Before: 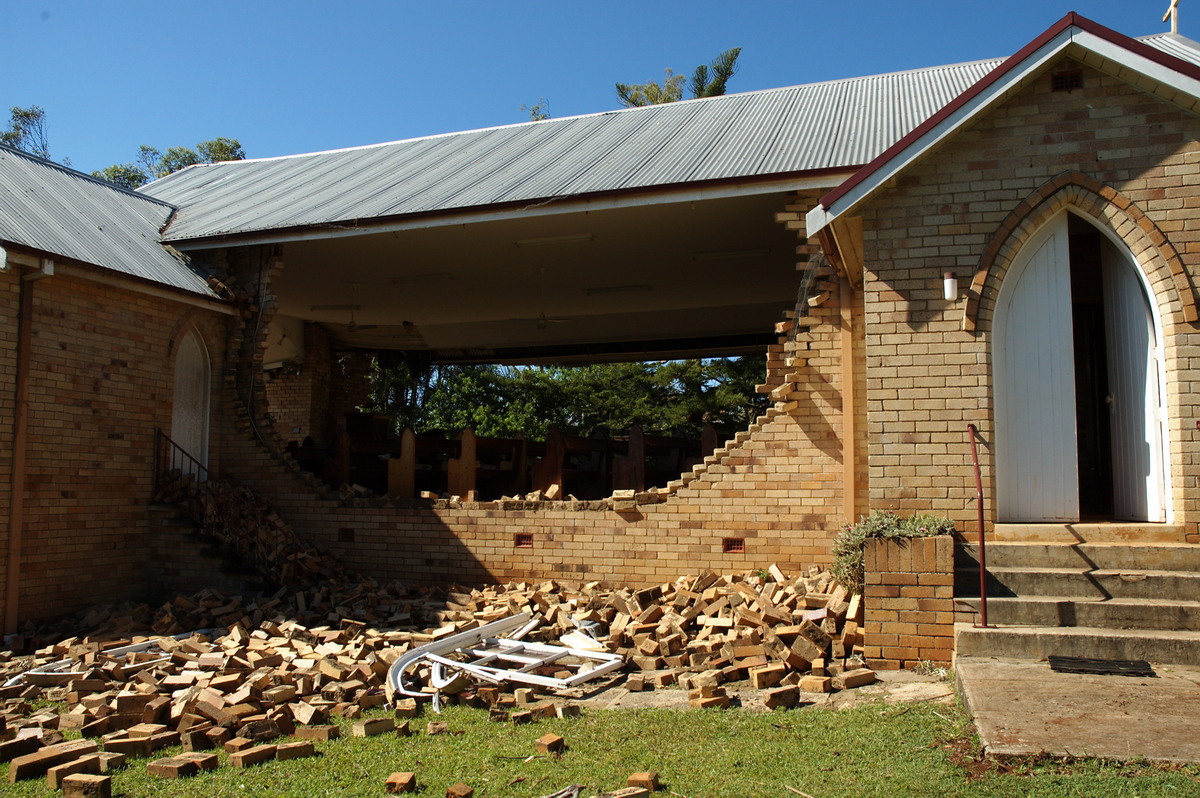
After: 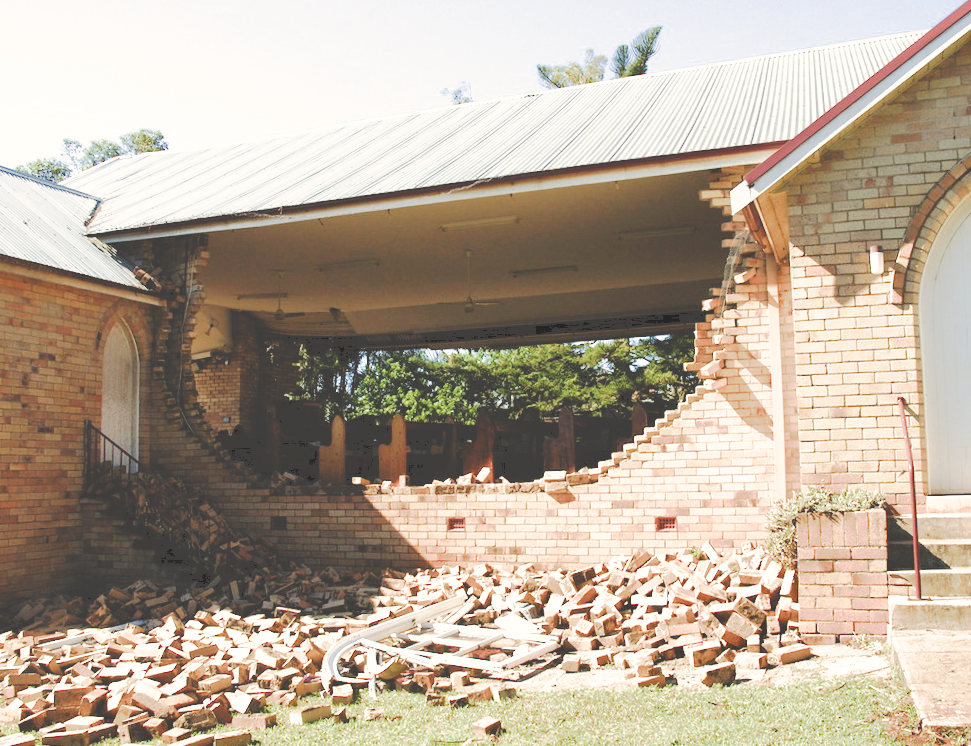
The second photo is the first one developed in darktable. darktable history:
crop and rotate: angle 1.39°, left 4.36%, top 0.607%, right 11.734%, bottom 2.431%
exposure: black level correction 0.001, exposure 2.685 EV, compensate highlight preservation false
tone curve: curves: ch0 [(0, 0) (0.003, 0.264) (0.011, 0.264) (0.025, 0.265) (0.044, 0.269) (0.069, 0.273) (0.1, 0.28) (0.136, 0.292) (0.177, 0.309) (0.224, 0.336) (0.277, 0.371) (0.335, 0.412) (0.399, 0.469) (0.468, 0.533) (0.543, 0.595) (0.623, 0.66) (0.709, 0.73) (0.801, 0.8) (0.898, 0.854) (1, 1)], preserve colors none
filmic rgb: black relative exposure -7.65 EV, white relative exposure 4.56 EV, hardness 3.61, color science v4 (2020), iterations of high-quality reconstruction 10
color correction: highlights a* 0.853, highlights b* 2.89, saturation 1.09
shadows and highlights: shadows 20.24, highlights -19.6, soften with gaussian
